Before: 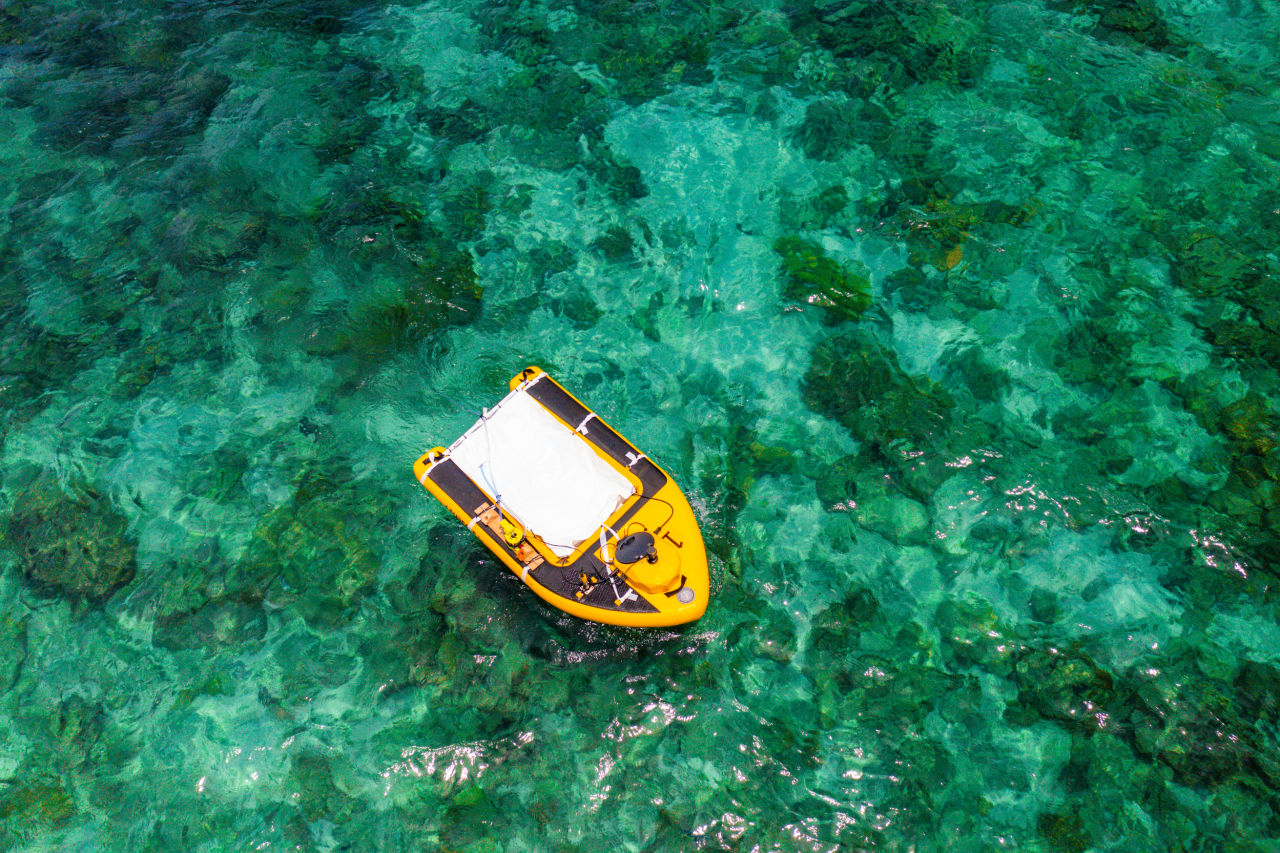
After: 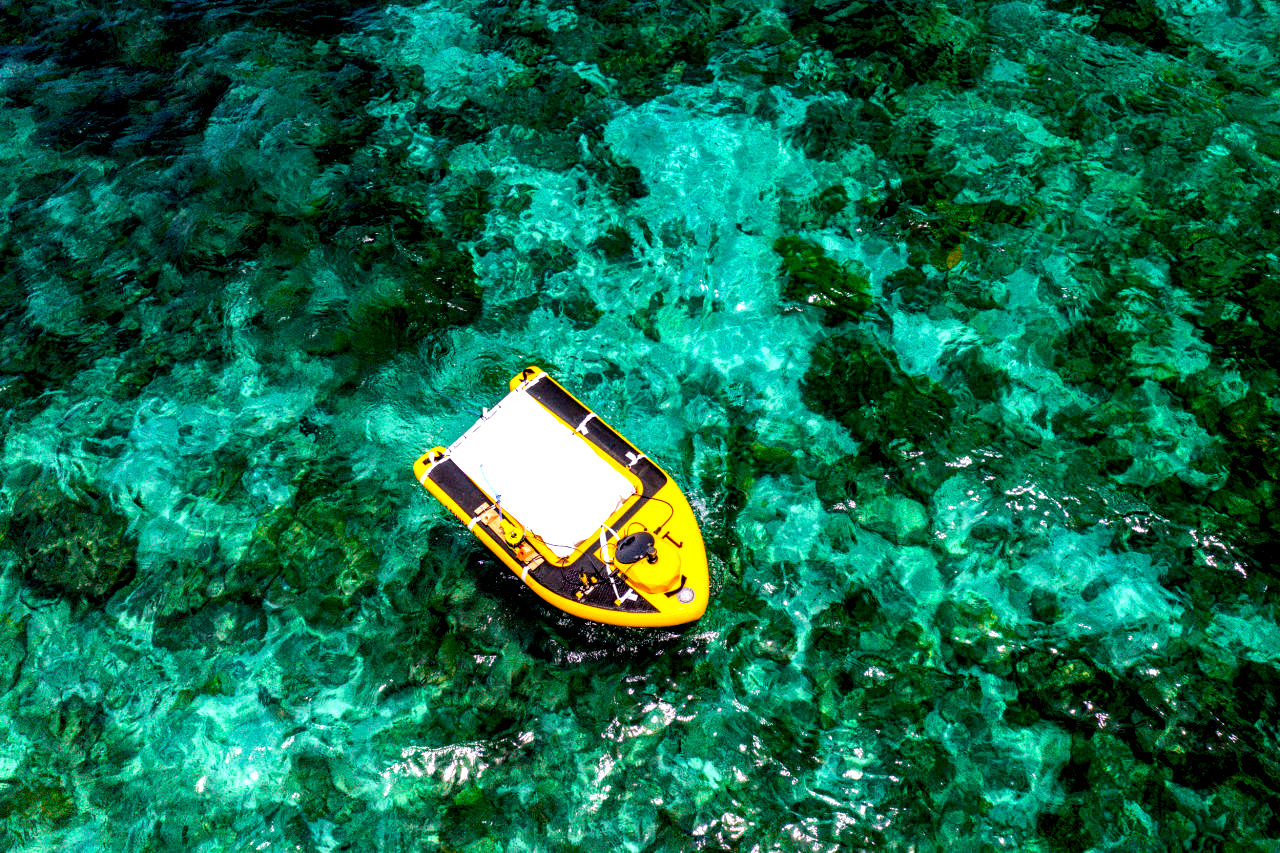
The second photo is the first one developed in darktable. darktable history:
tone equalizer: -8 EV -1.08 EV, -7 EV -1.01 EV, -6 EV -0.867 EV, -5 EV -0.578 EV, -3 EV 0.578 EV, -2 EV 0.867 EV, -1 EV 1.01 EV, +0 EV 1.08 EV, edges refinement/feathering 500, mask exposure compensation -1.57 EV, preserve details no
exposure: black level correction 0.029, exposure -0.073 EV, compensate highlight preservation false
color correction: highlights a* -0.772, highlights b* -8.92
rotate and perspective: automatic cropping off
local contrast: on, module defaults
haze removal: adaptive false
